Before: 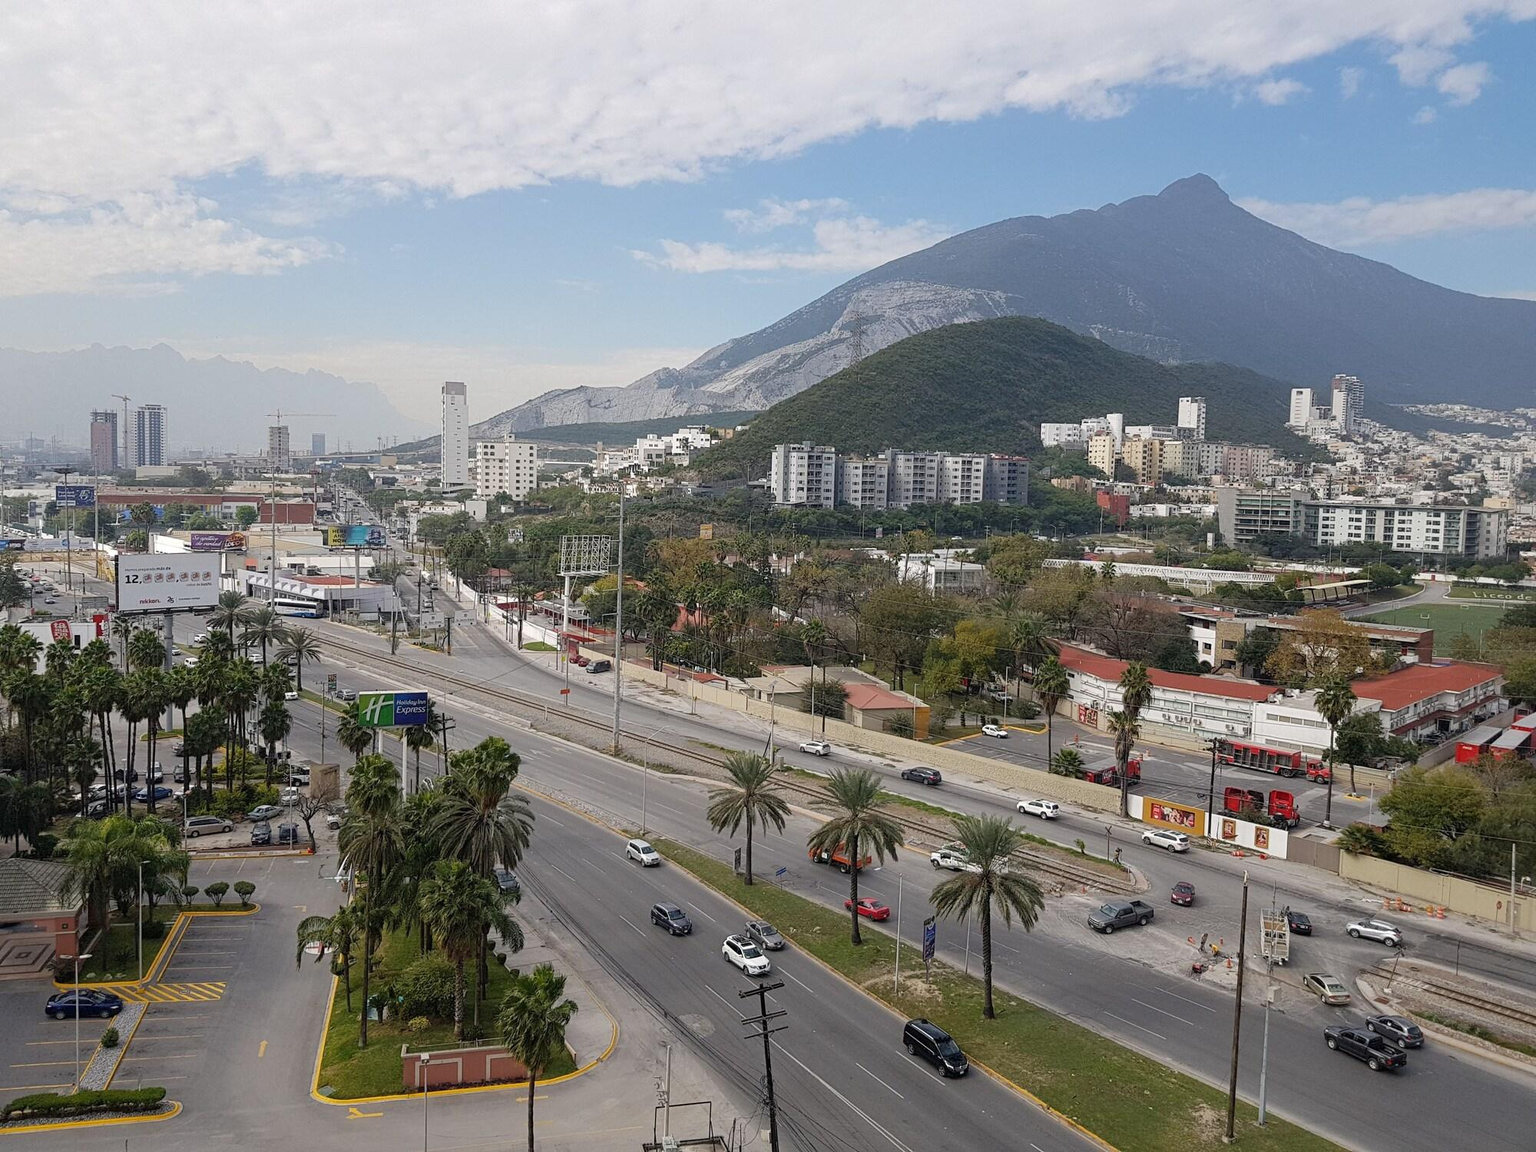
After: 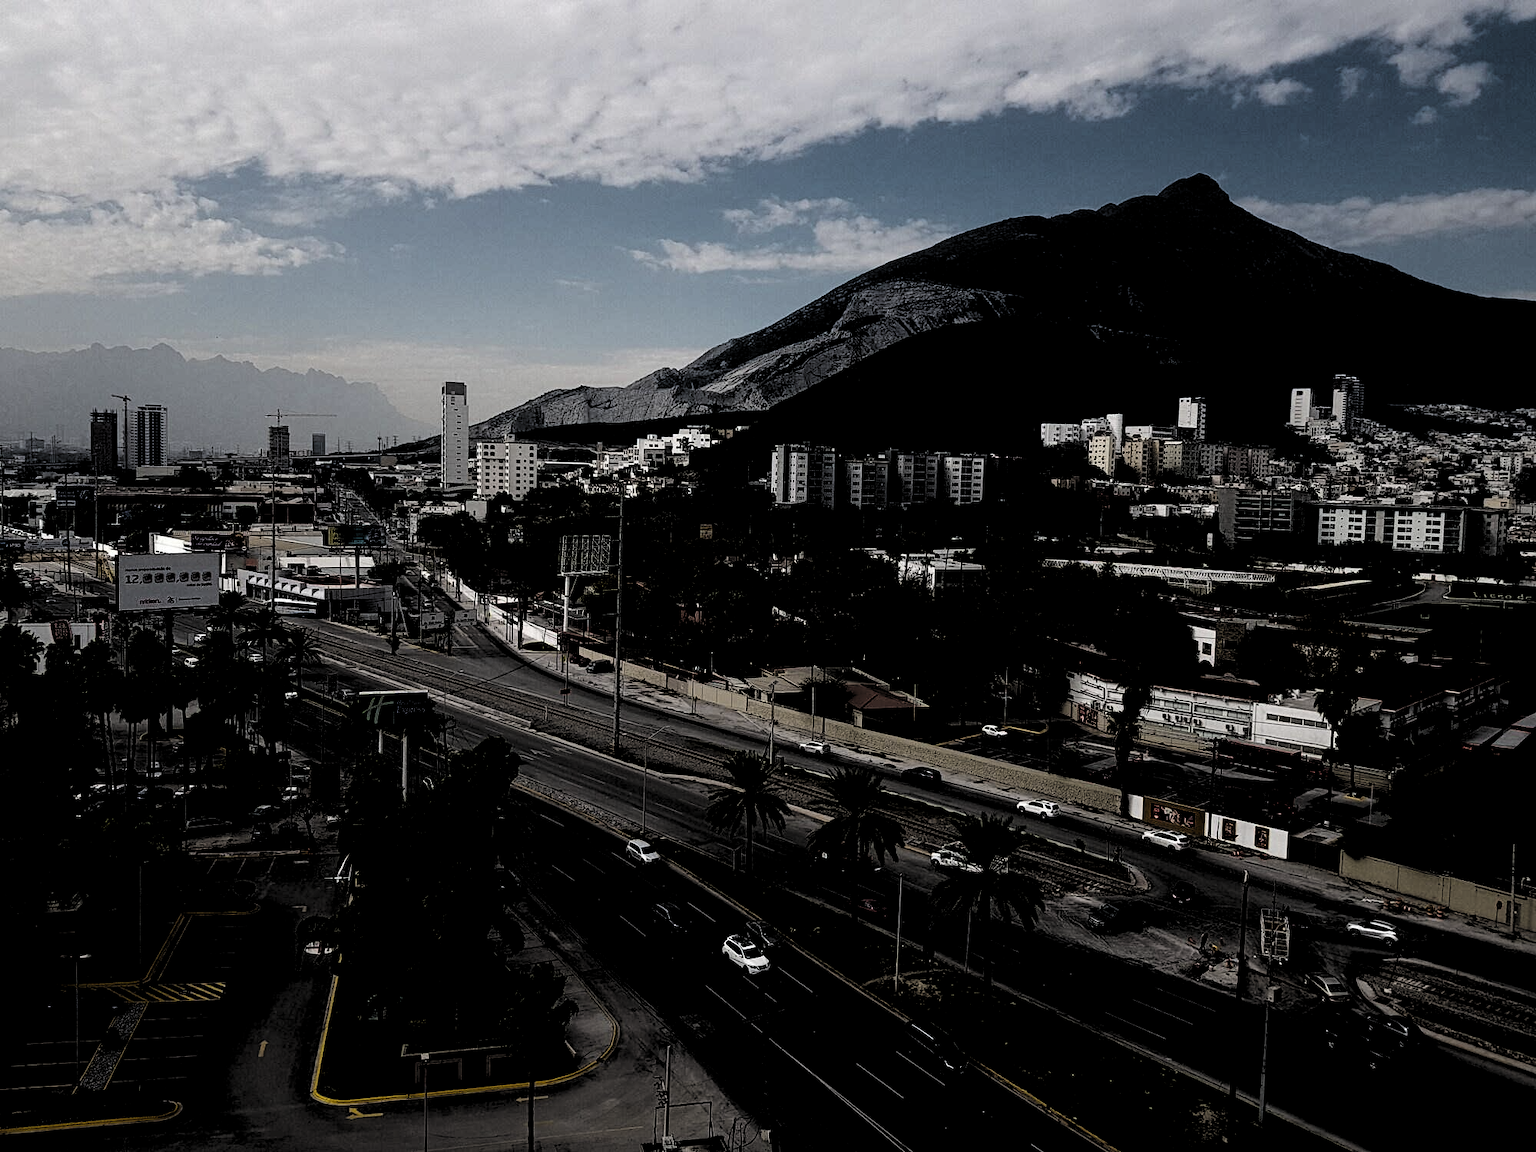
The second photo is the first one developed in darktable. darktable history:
tone curve: curves: ch0 [(0, 0) (0.003, 0.003) (0.011, 0.012) (0.025, 0.024) (0.044, 0.039) (0.069, 0.052) (0.1, 0.072) (0.136, 0.097) (0.177, 0.128) (0.224, 0.168) (0.277, 0.217) (0.335, 0.276) (0.399, 0.345) (0.468, 0.429) (0.543, 0.524) (0.623, 0.628) (0.709, 0.732) (0.801, 0.829) (0.898, 0.919) (1, 1)], preserve colors none
levels: levels [0.514, 0.759, 1]
